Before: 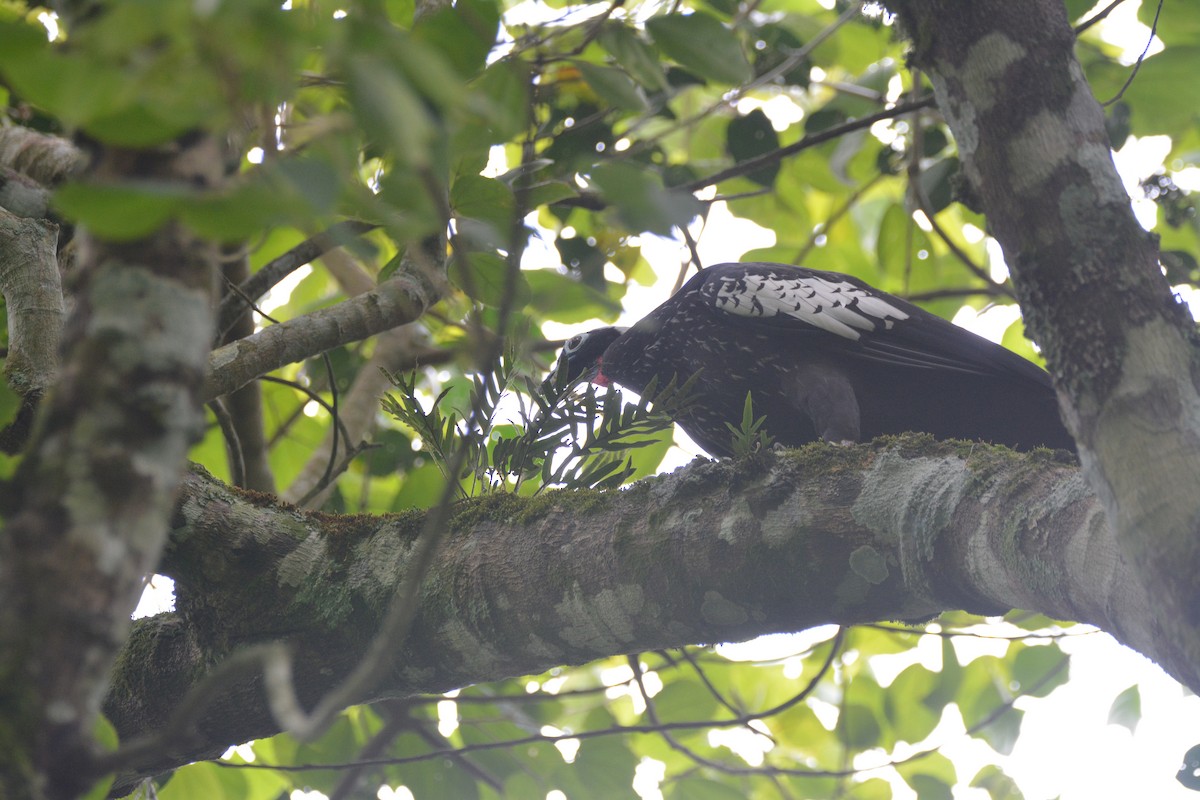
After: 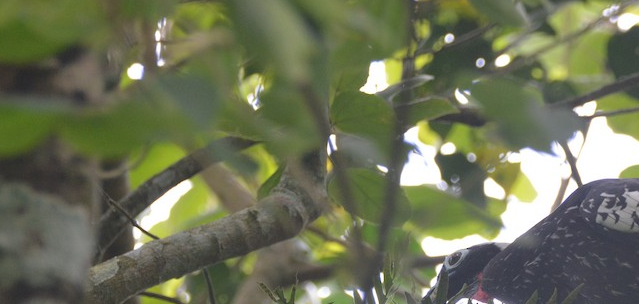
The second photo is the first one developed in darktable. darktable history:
crop: left 10.081%, top 10.567%, right 36.646%, bottom 51.423%
